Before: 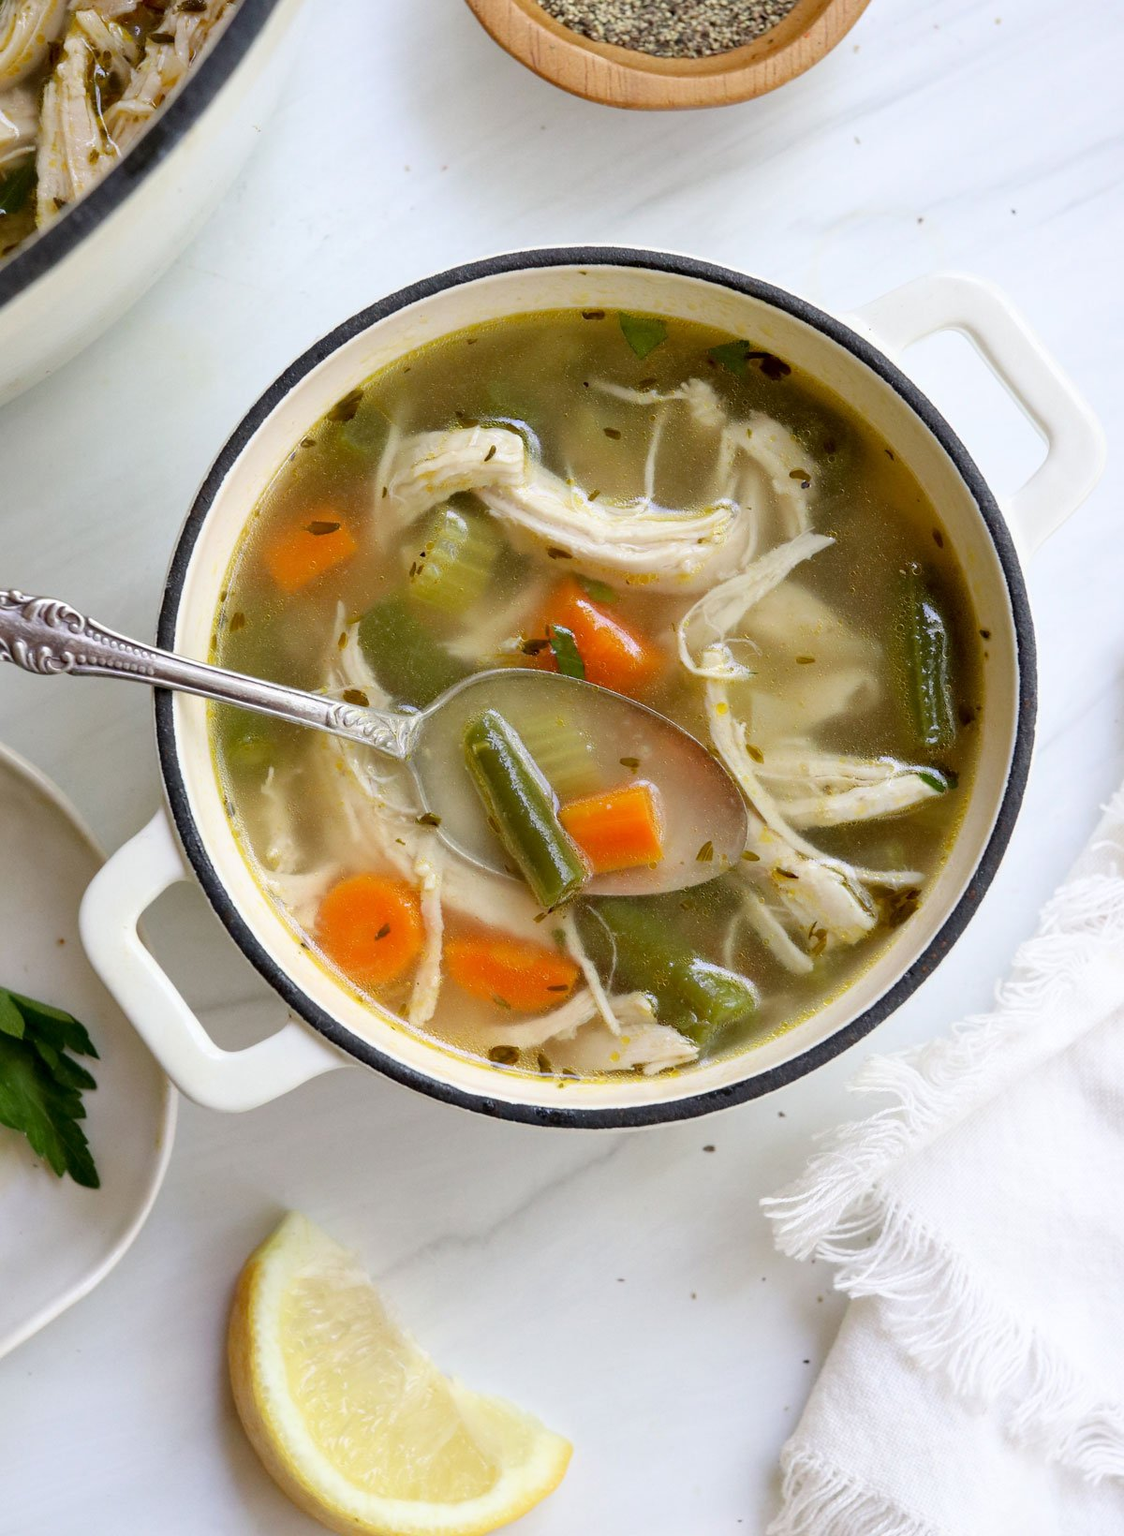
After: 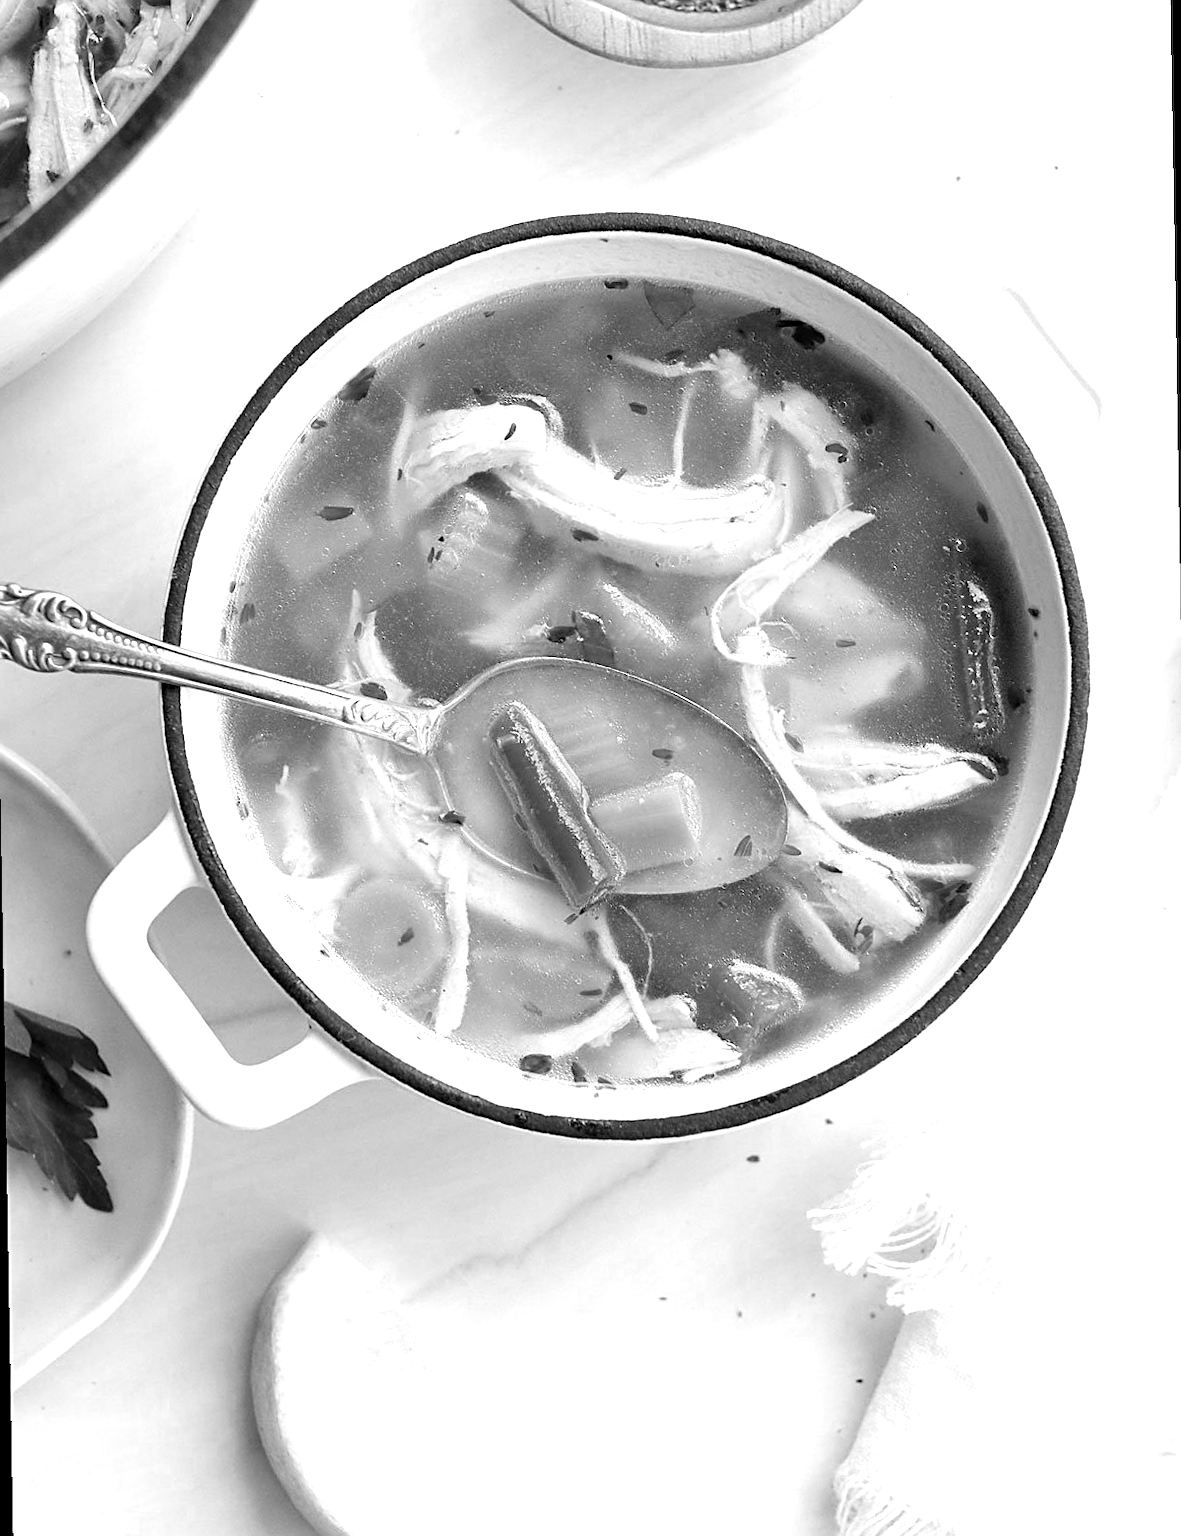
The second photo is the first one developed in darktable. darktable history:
color correction: highlights a* 10.32, highlights b* 14.66, shadows a* -9.59, shadows b* -15.02
monochrome: on, module defaults
exposure: exposure 0.6 EV, compensate highlight preservation false
crop: top 1.049%, right 0.001%
sharpen: on, module defaults
color zones: curves: ch0 [(0, 0.447) (0.184, 0.543) (0.323, 0.476) (0.429, 0.445) (0.571, 0.443) (0.714, 0.451) (0.857, 0.452) (1, 0.447)]; ch1 [(0, 0.464) (0.176, 0.46) (0.287, 0.177) (0.429, 0.002) (0.571, 0) (0.714, 0) (0.857, 0) (1, 0.464)], mix 20%
rotate and perspective: rotation -1°, crop left 0.011, crop right 0.989, crop top 0.025, crop bottom 0.975
